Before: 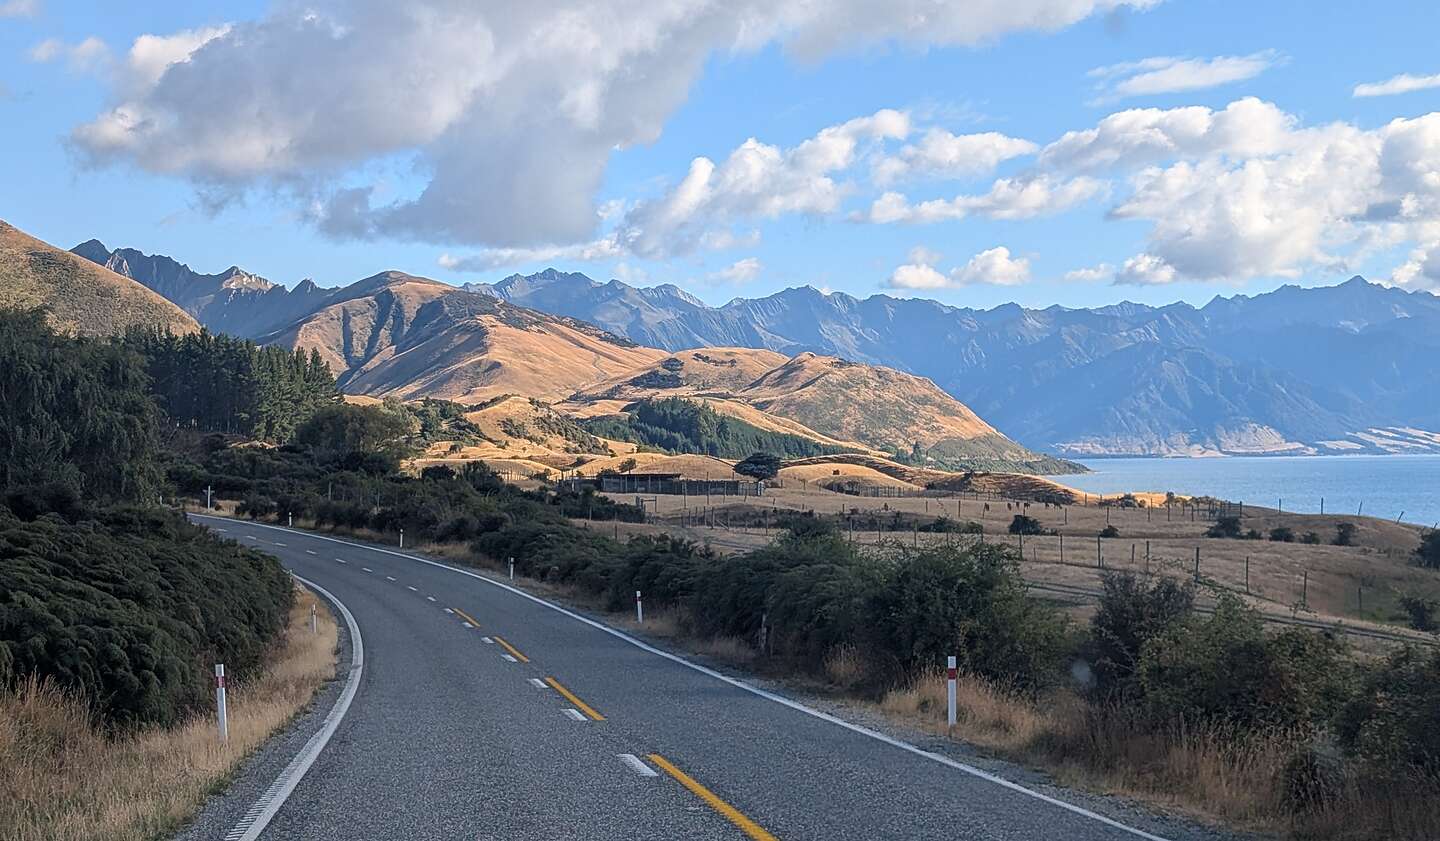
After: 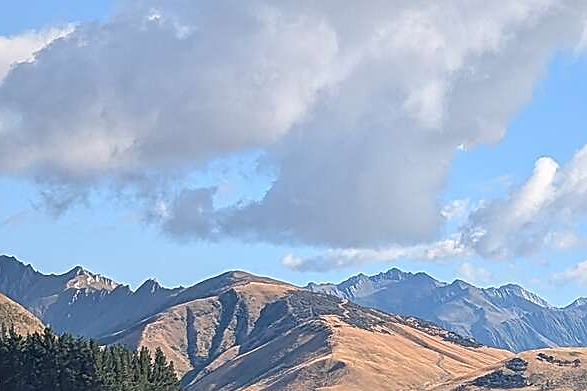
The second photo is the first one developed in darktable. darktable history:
sharpen: on, module defaults
crop and rotate: left 10.883%, top 0.078%, right 48.324%, bottom 53.34%
